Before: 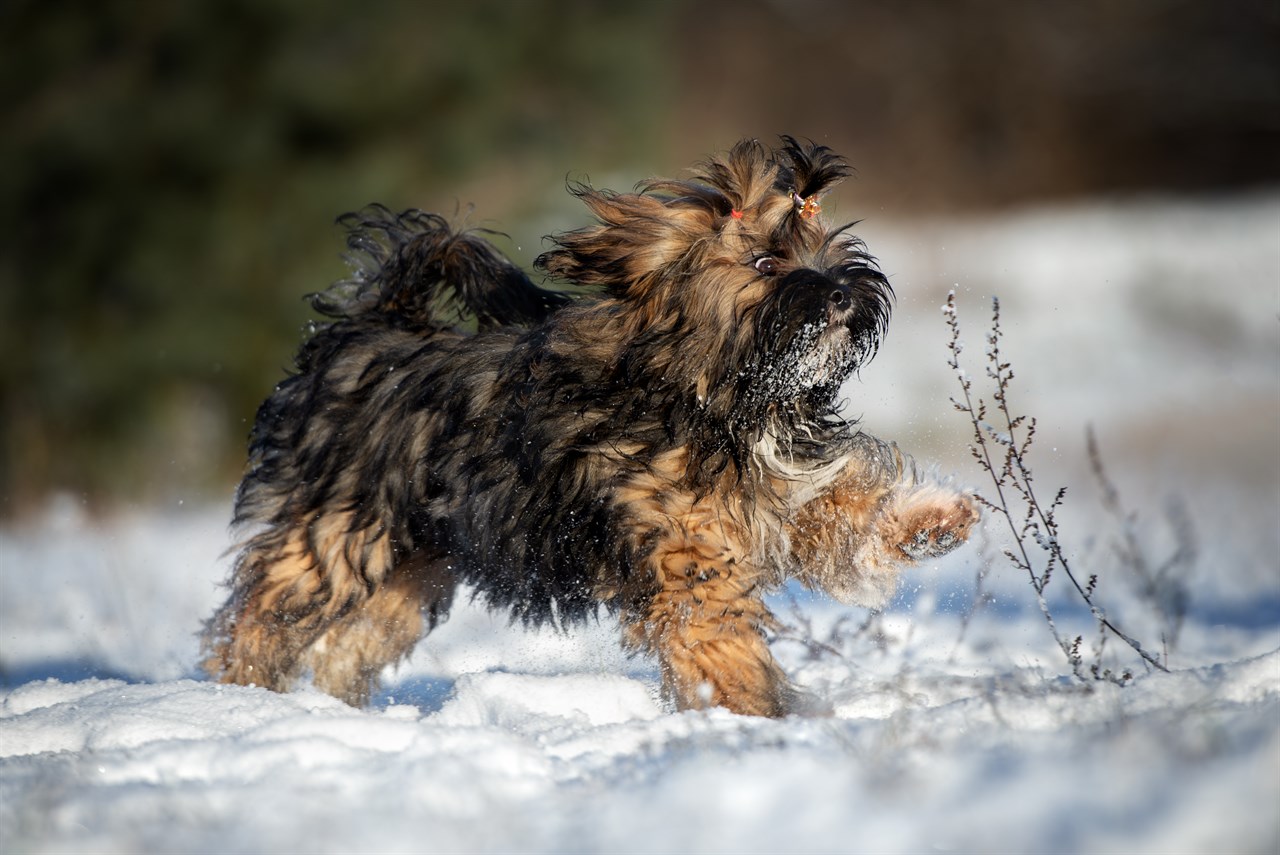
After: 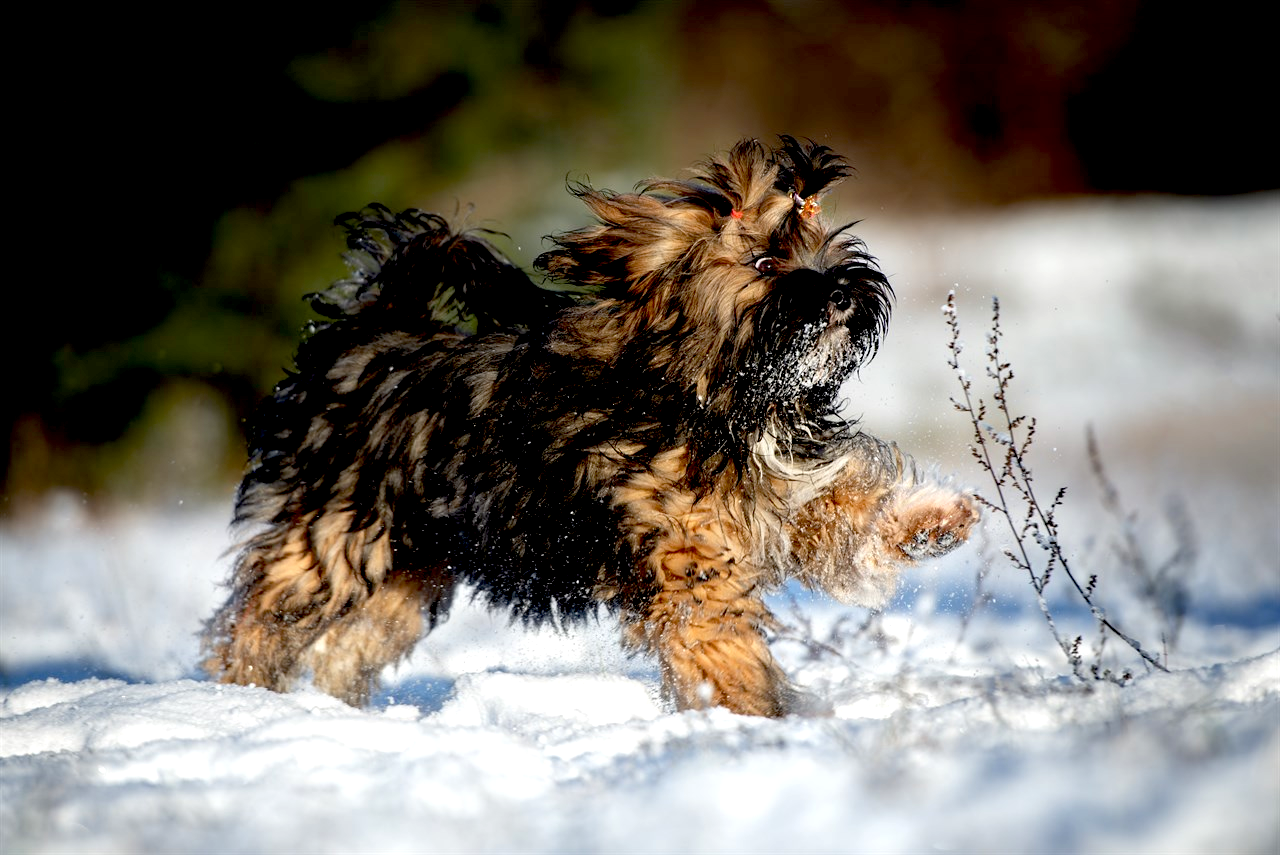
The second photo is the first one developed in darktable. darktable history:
exposure: black level correction 0.031, exposure 0.323 EV, compensate highlight preservation false
